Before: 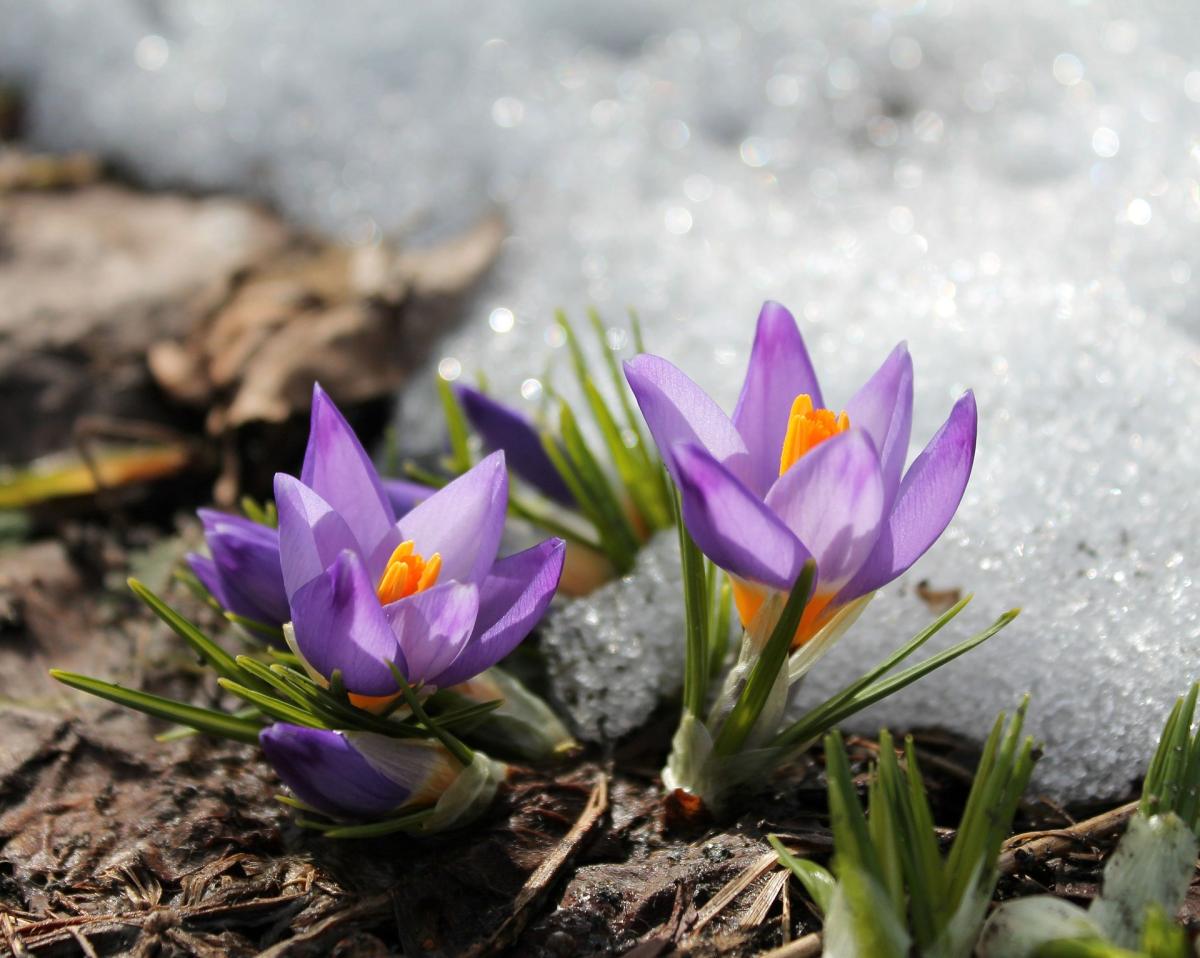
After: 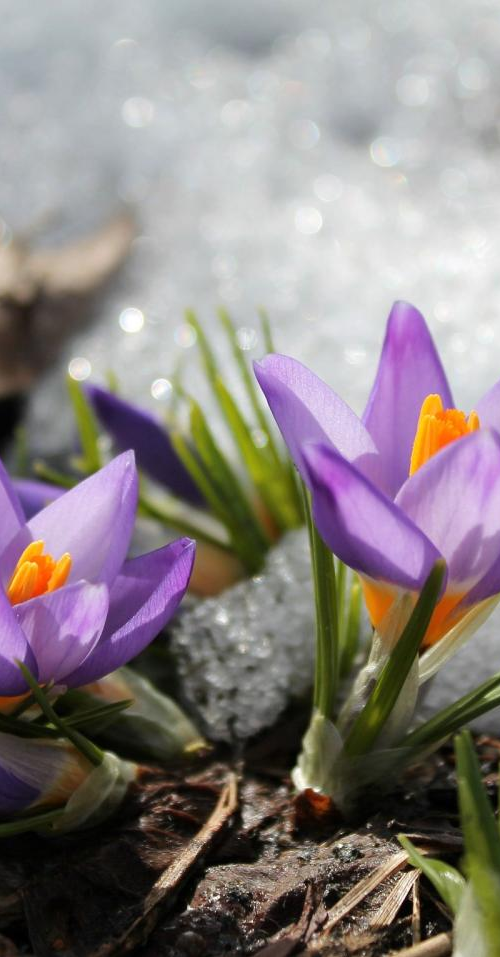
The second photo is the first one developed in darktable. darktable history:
crop: left 30.858%, right 27.447%
